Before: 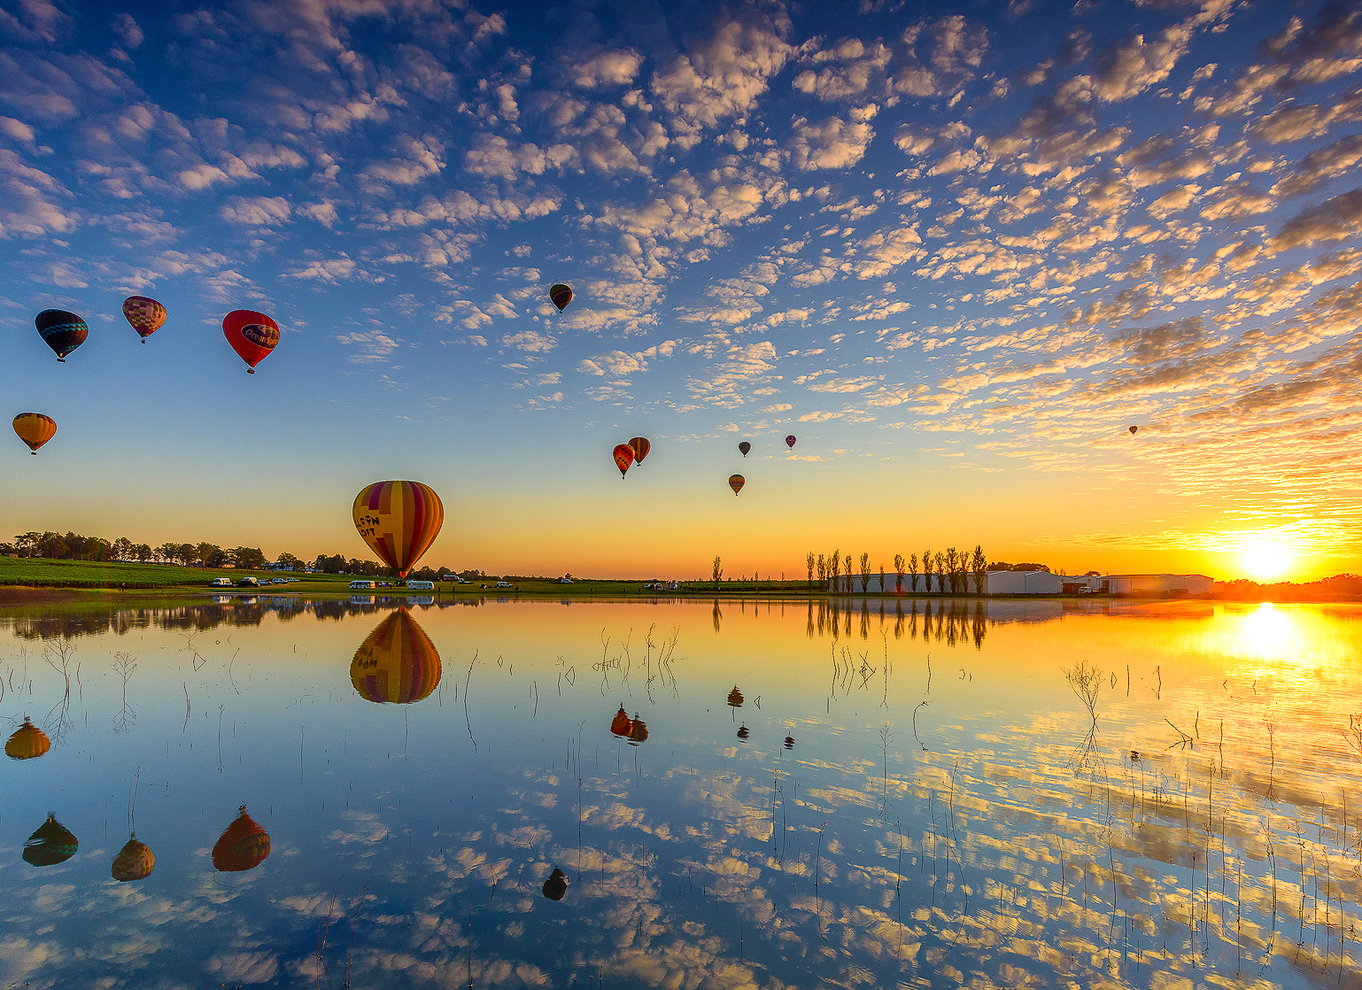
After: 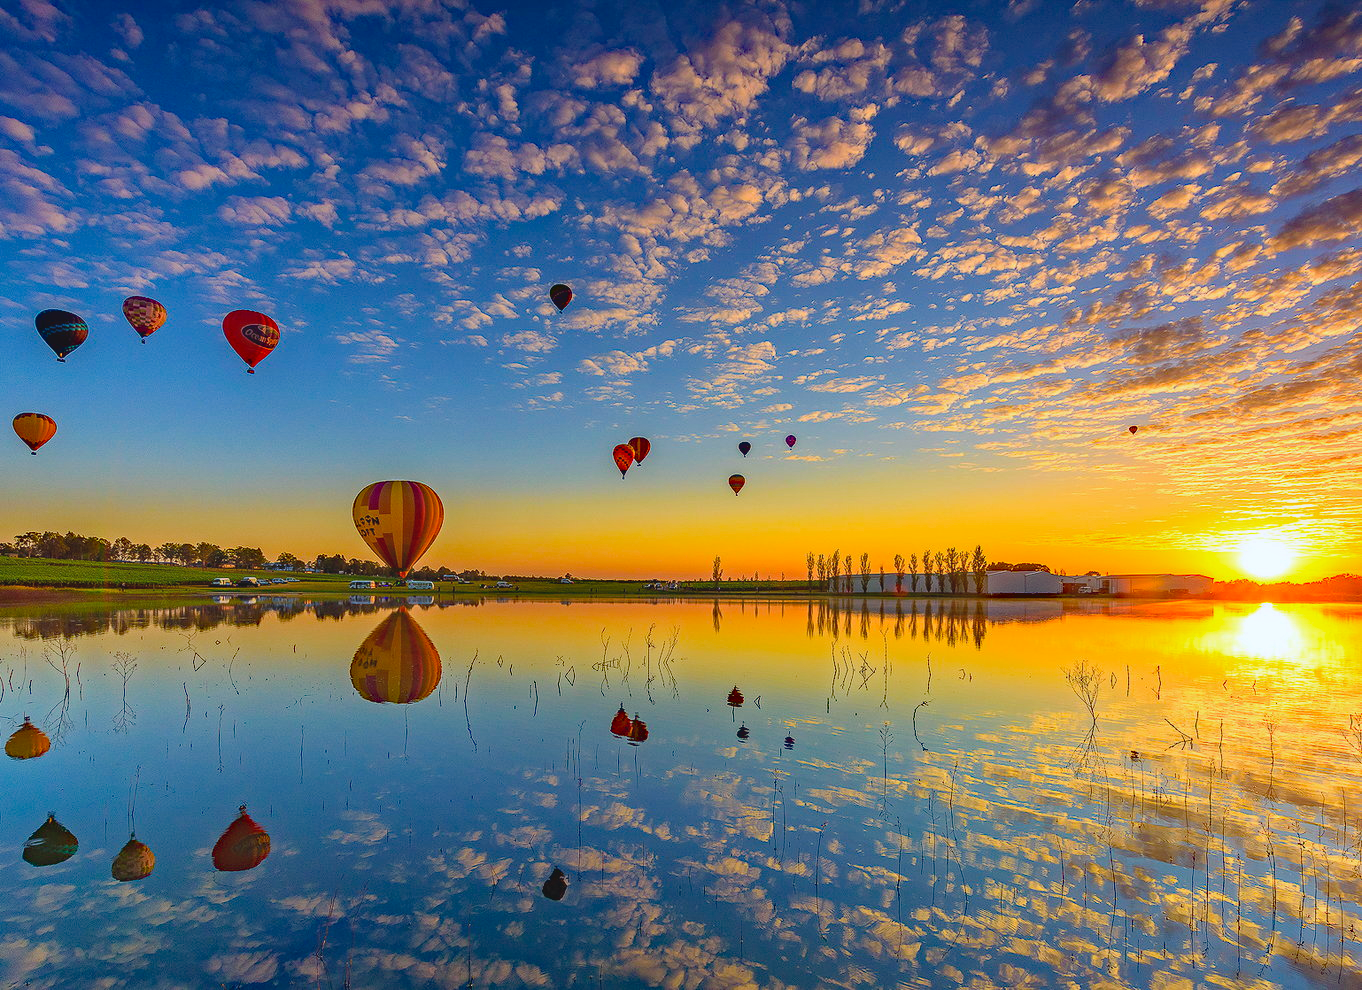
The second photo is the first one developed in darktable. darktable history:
contrast brightness saturation: contrast -0.101, brightness 0.046, saturation 0.084
haze removal: strength 0.497, distance 0.424, compatibility mode true, adaptive false
